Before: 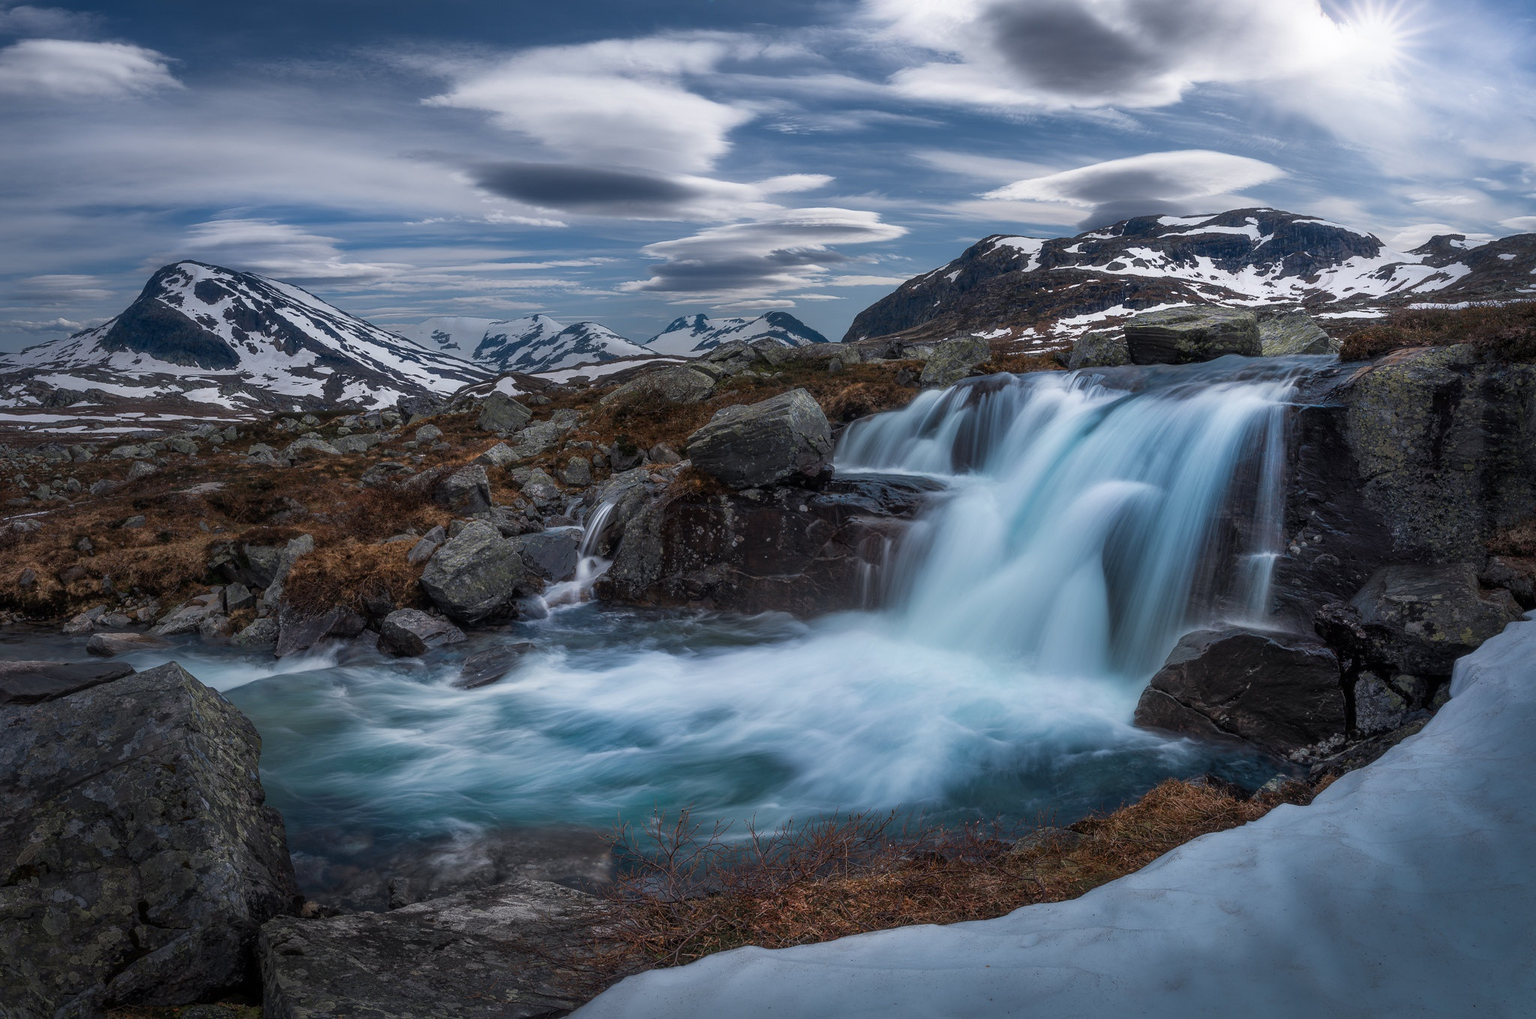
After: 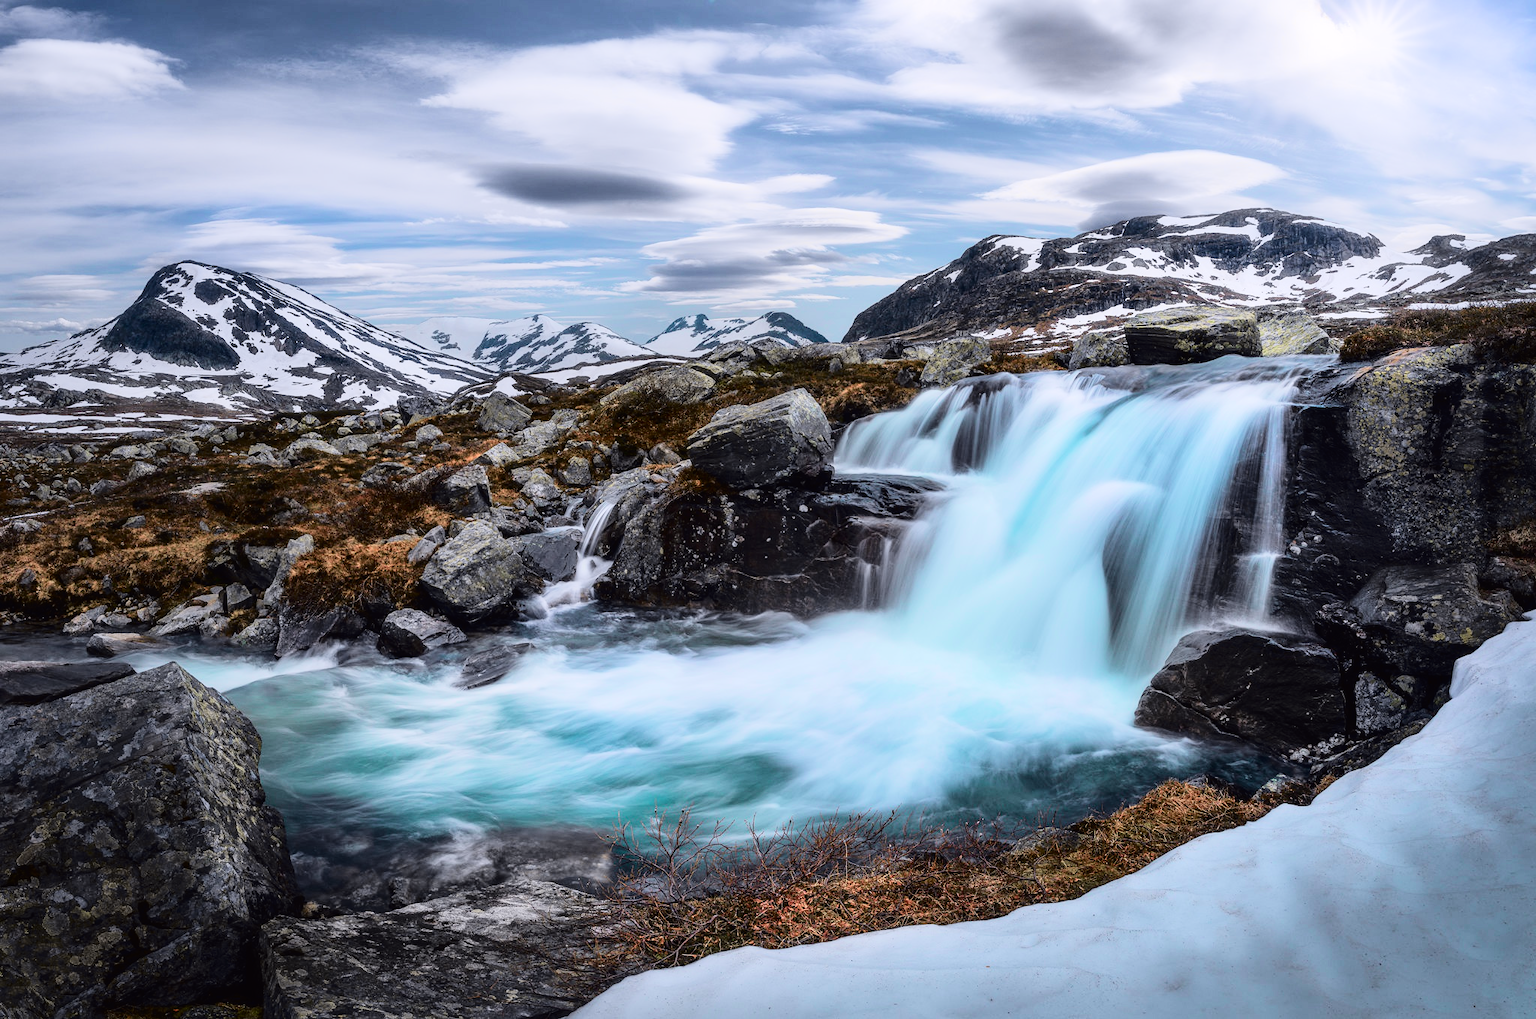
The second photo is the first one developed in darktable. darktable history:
tone curve: curves: ch0 [(0, 0.011) (0.053, 0.026) (0.174, 0.115) (0.416, 0.417) (0.697, 0.758) (0.852, 0.902) (0.991, 0.981)]; ch1 [(0, 0) (0.264, 0.22) (0.407, 0.373) (0.463, 0.457) (0.492, 0.5) (0.512, 0.511) (0.54, 0.543) (0.585, 0.617) (0.659, 0.686) (0.78, 0.8) (1, 1)]; ch2 [(0, 0) (0.438, 0.449) (0.473, 0.469) (0.503, 0.5) (0.523, 0.534) (0.562, 0.591) (0.612, 0.627) (0.701, 0.707) (1, 1)], color space Lab, independent channels, preserve colors none
tone equalizer: -7 EV 0.156 EV, -6 EV 0.567 EV, -5 EV 1.18 EV, -4 EV 1.29 EV, -3 EV 1.18 EV, -2 EV 0.6 EV, -1 EV 0.166 EV, edges refinement/feathering 500, mask exposure compensation -1.57 EV, preserve details no
